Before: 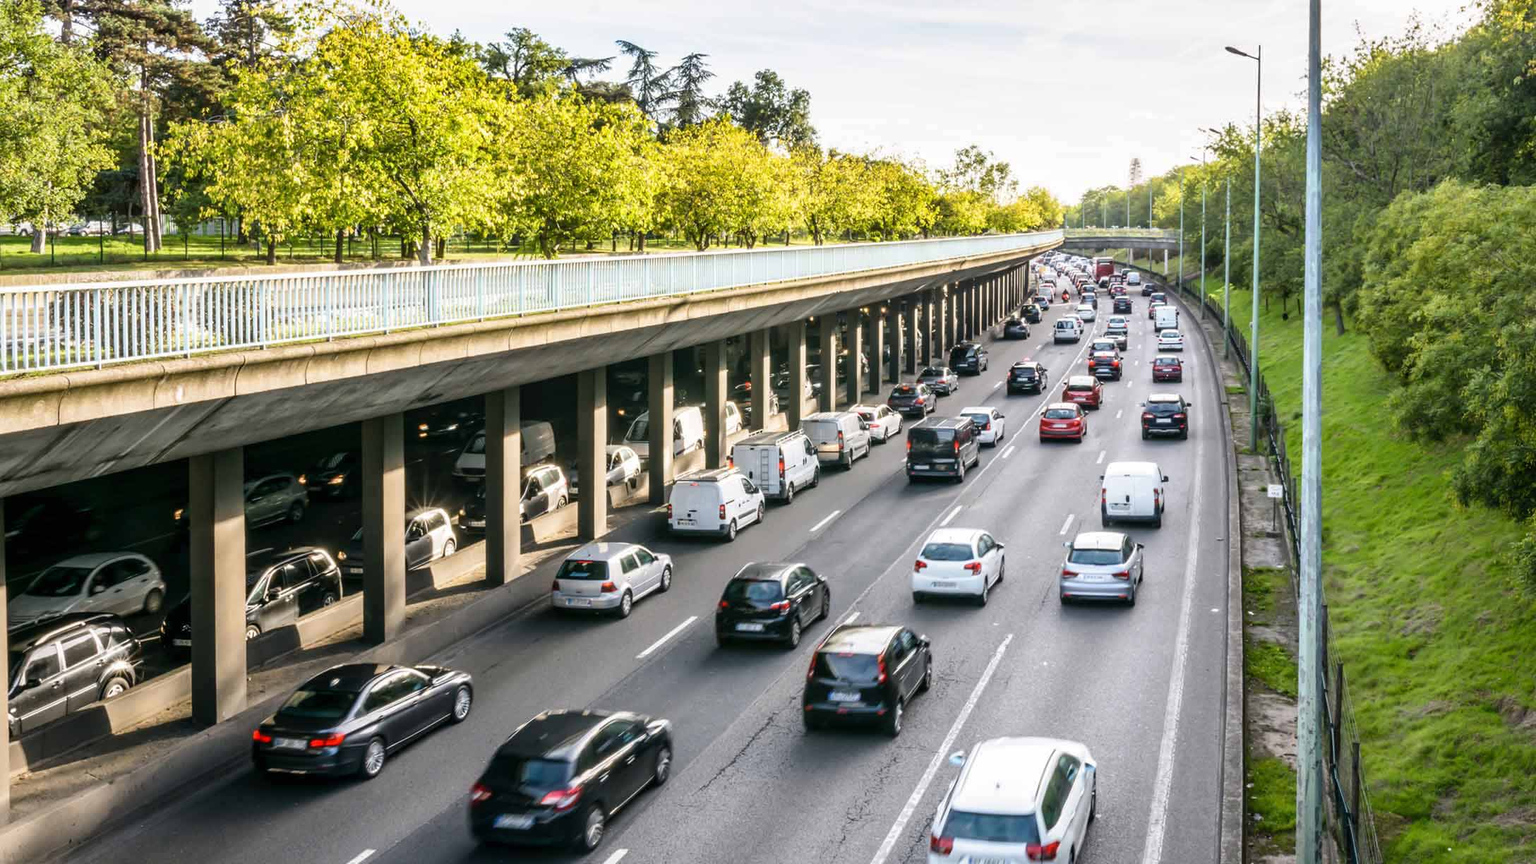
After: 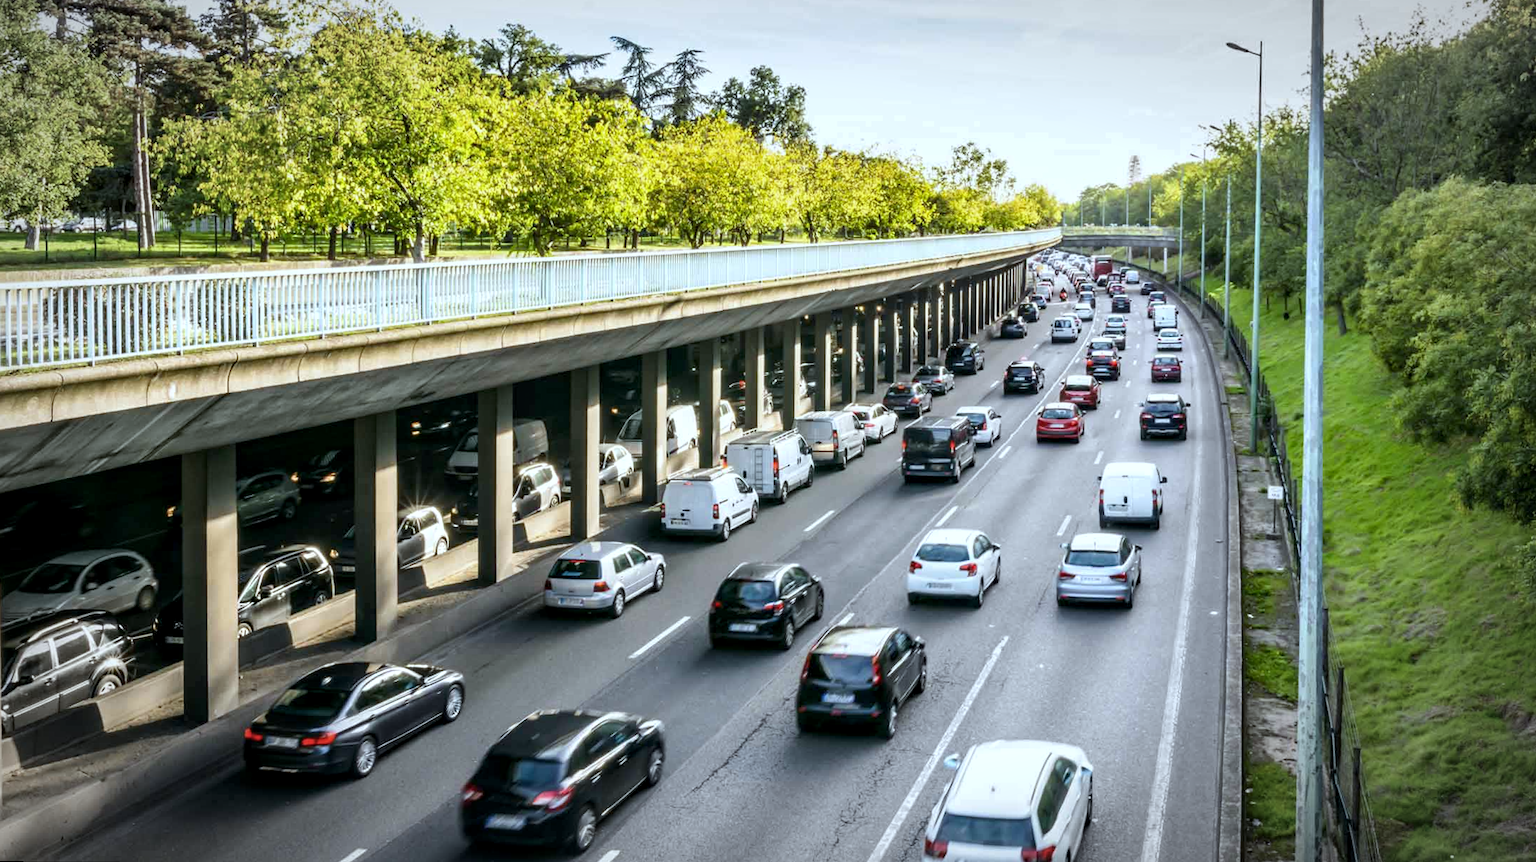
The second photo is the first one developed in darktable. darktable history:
rotate and perspective: rotation 0.192°, lens shift (horizontal) -0.015, crop left 0.005, crop right 0.996, crop top 0.006, crop bottom 0.99
white balance: red 0.925, blue 1.046
contrast equalizer: octaves 7, y [[0.6 ×6], [0.55 ×6], [0 ×6], [0 ×6], [0 ×6]], mix 0.2
vignetting: fall-off radius 60%, automatic ratio true
